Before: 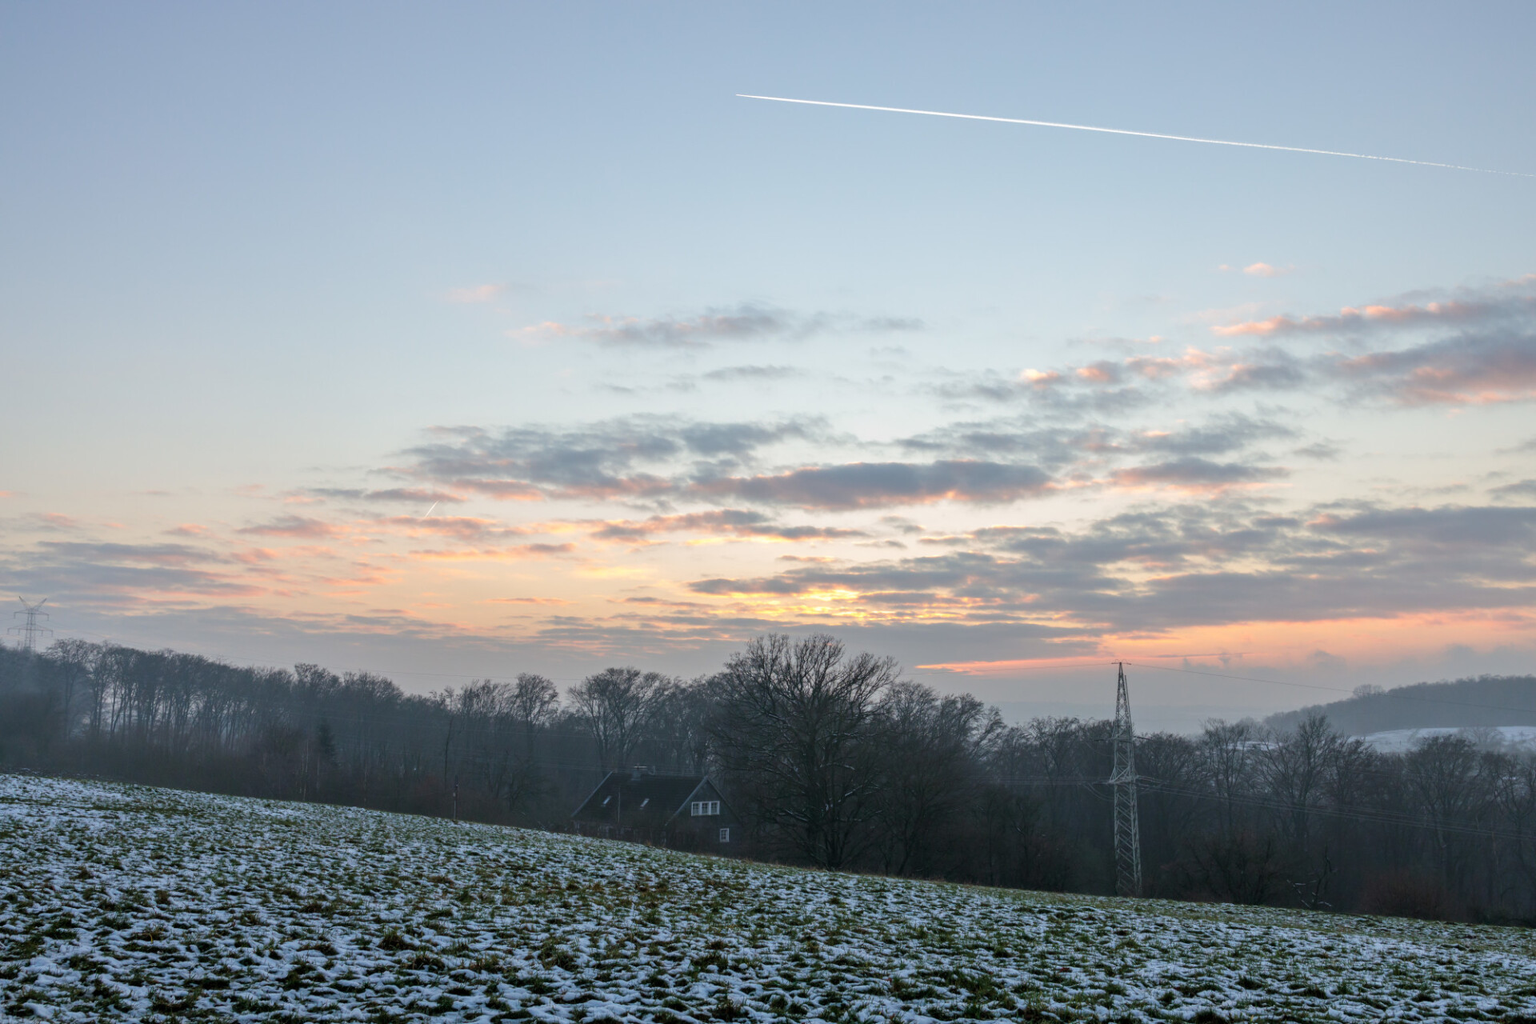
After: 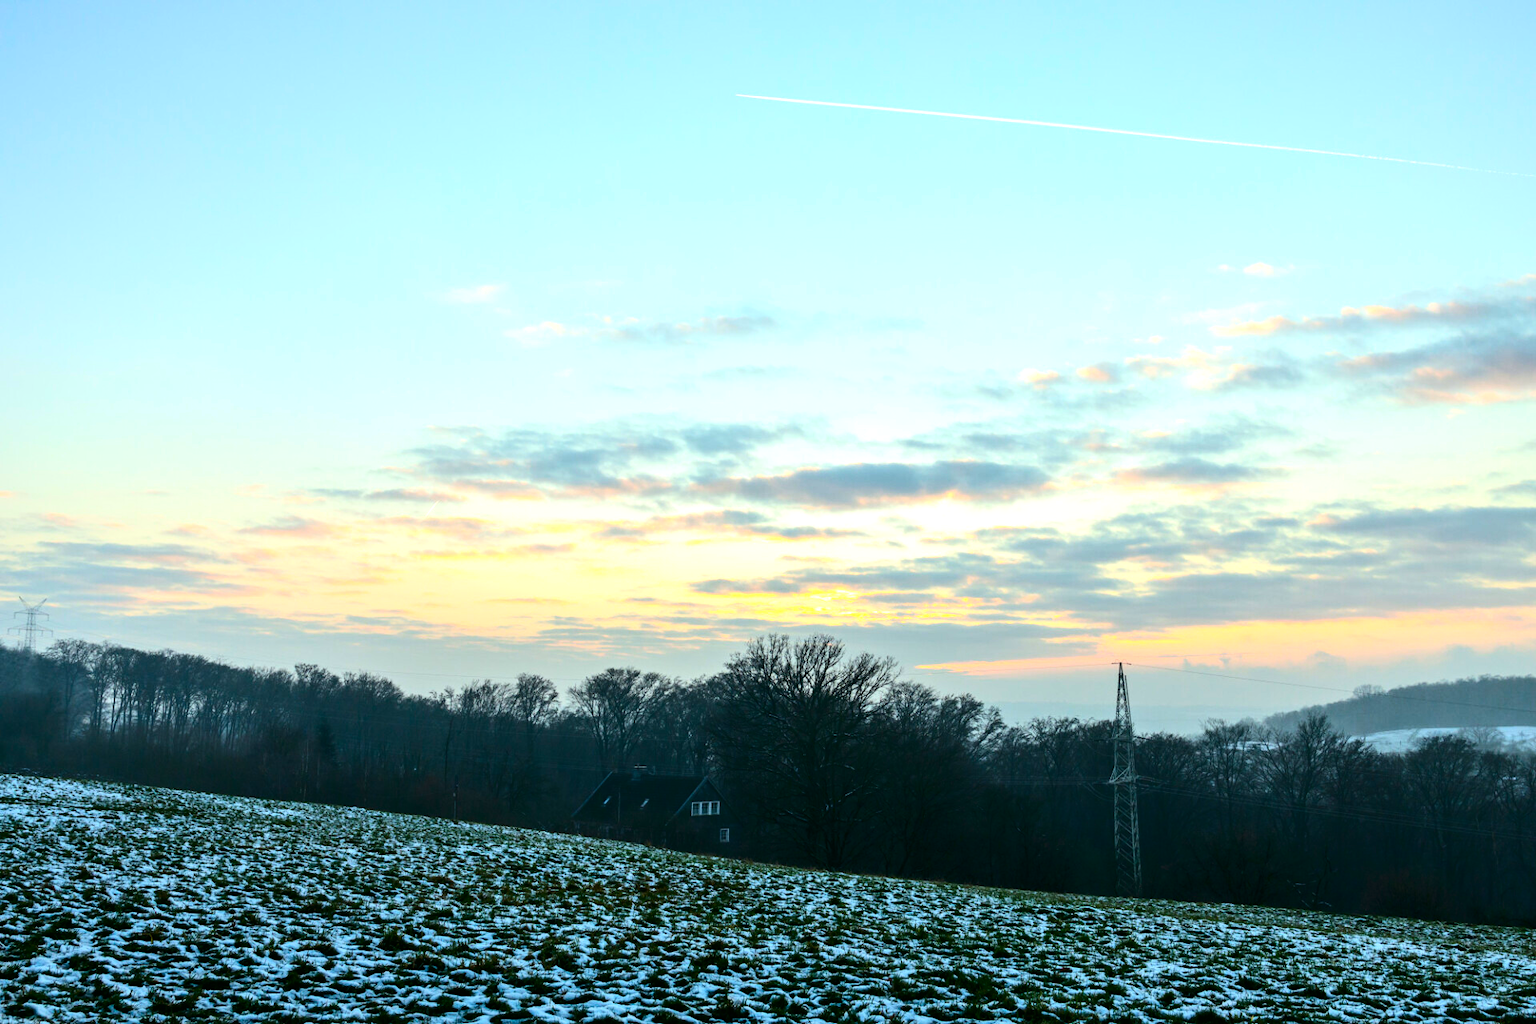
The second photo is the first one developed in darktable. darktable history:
color correction: highlights a* -7.31, highlights b* 1.32, shadows a* -3.59, saturation 1.42
contrast brightness saturation: contrast 0.217
tone equalizer: -8 EV -0.79 EV, -7 EV -0.688 EV, -6 EV -0.61 EV, -5 EV -0.376 EV, -3 EV 0.399 EV, -2 EV 0.6 EV, -1 EV 0.689 EV, +0 EV 0.735 EV, edges refinement/feathering 500, mask exposure compensation -1.57 EV, preserve details no
color balance rgb: perceptual saturation grading › global saturation 0.856%
